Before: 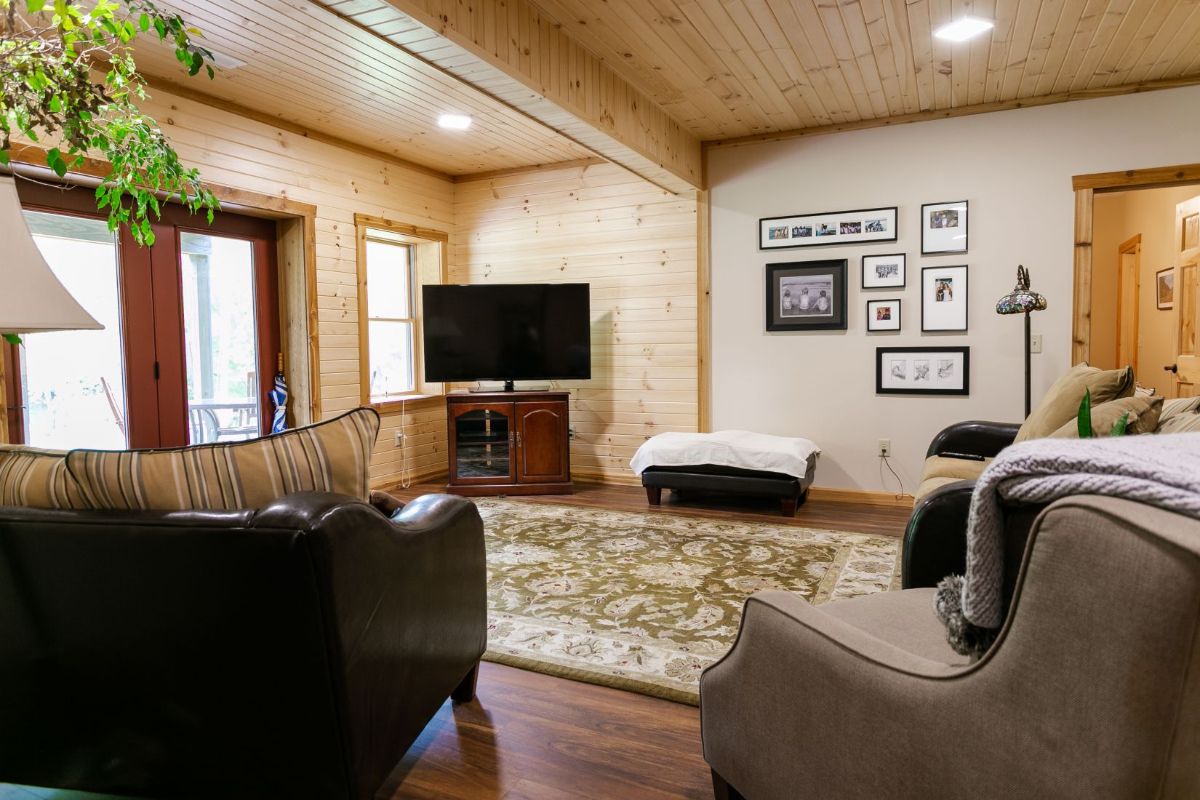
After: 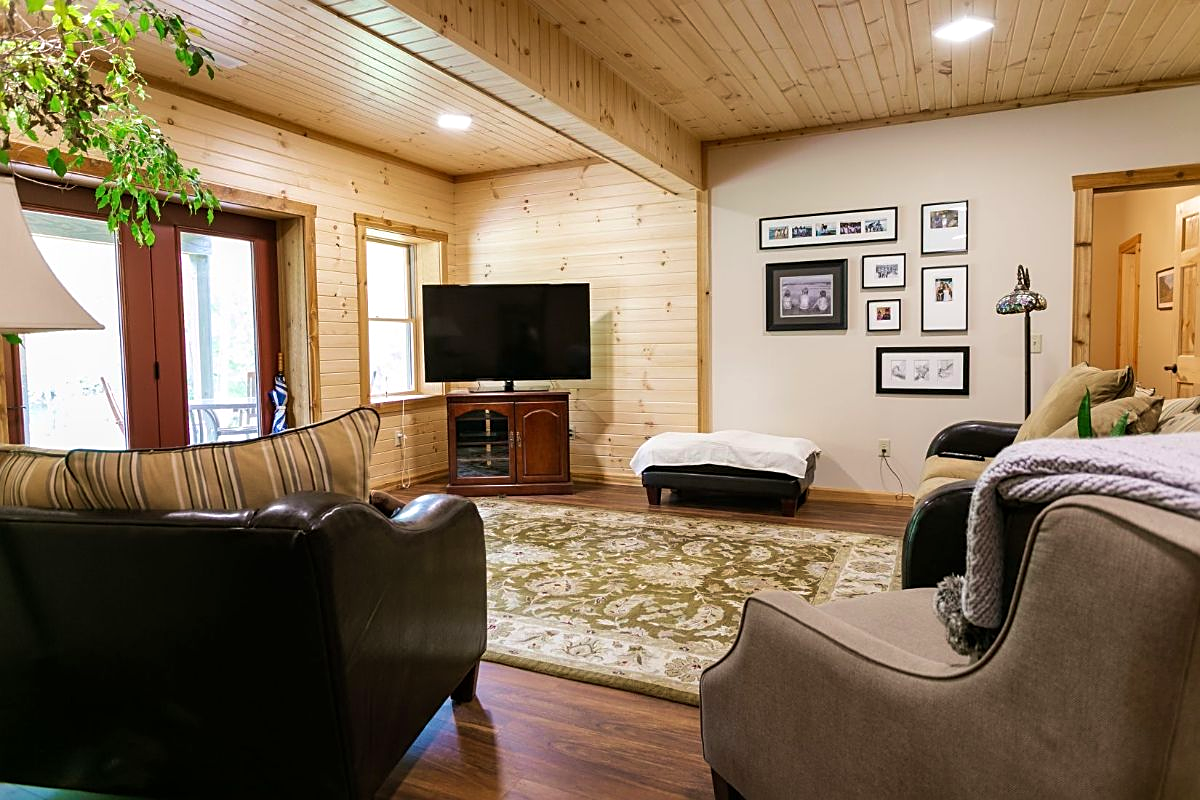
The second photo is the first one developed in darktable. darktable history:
sharpen: on, module defaults
exposure: exposure 0.085 EV, compensate exposure bias true, compensate highlight preservation false
velvia: on, module defaults
